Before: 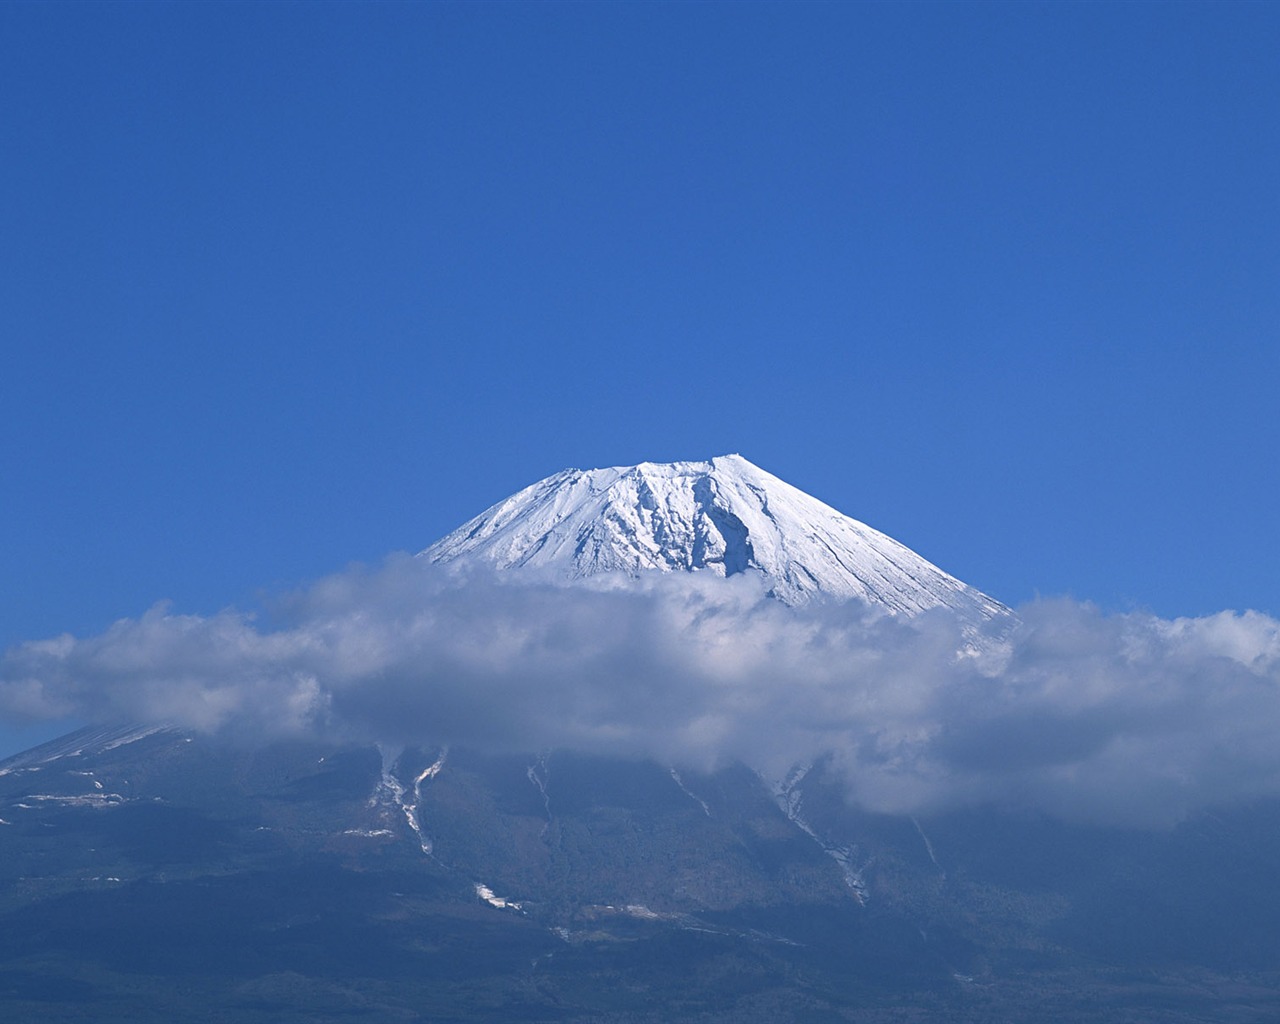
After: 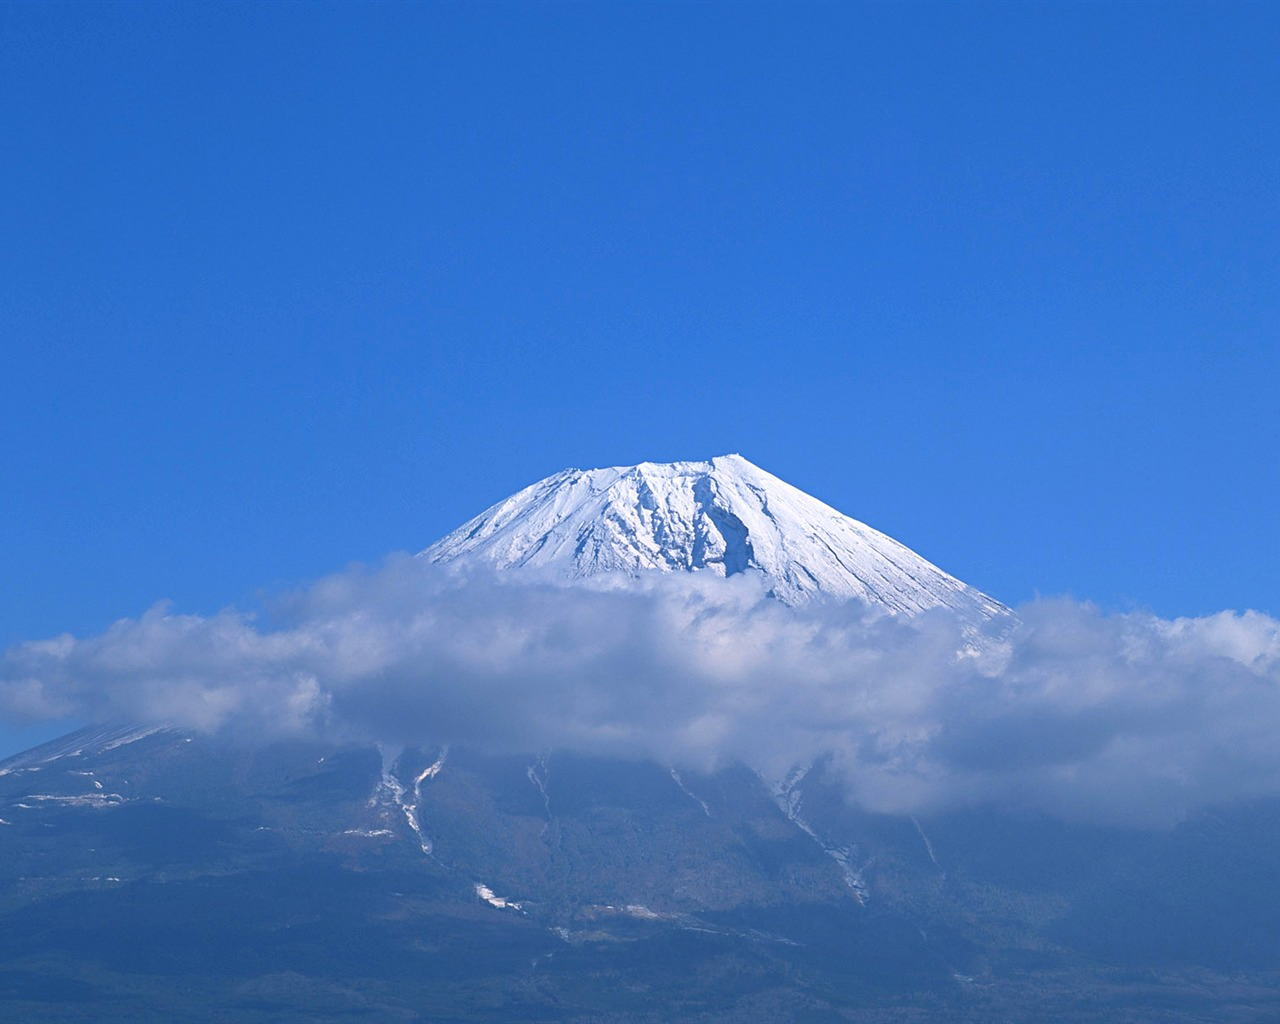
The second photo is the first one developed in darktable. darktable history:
contrast brightness saturation: contrast 0.075, brightness 0.072, saturation 0.18
